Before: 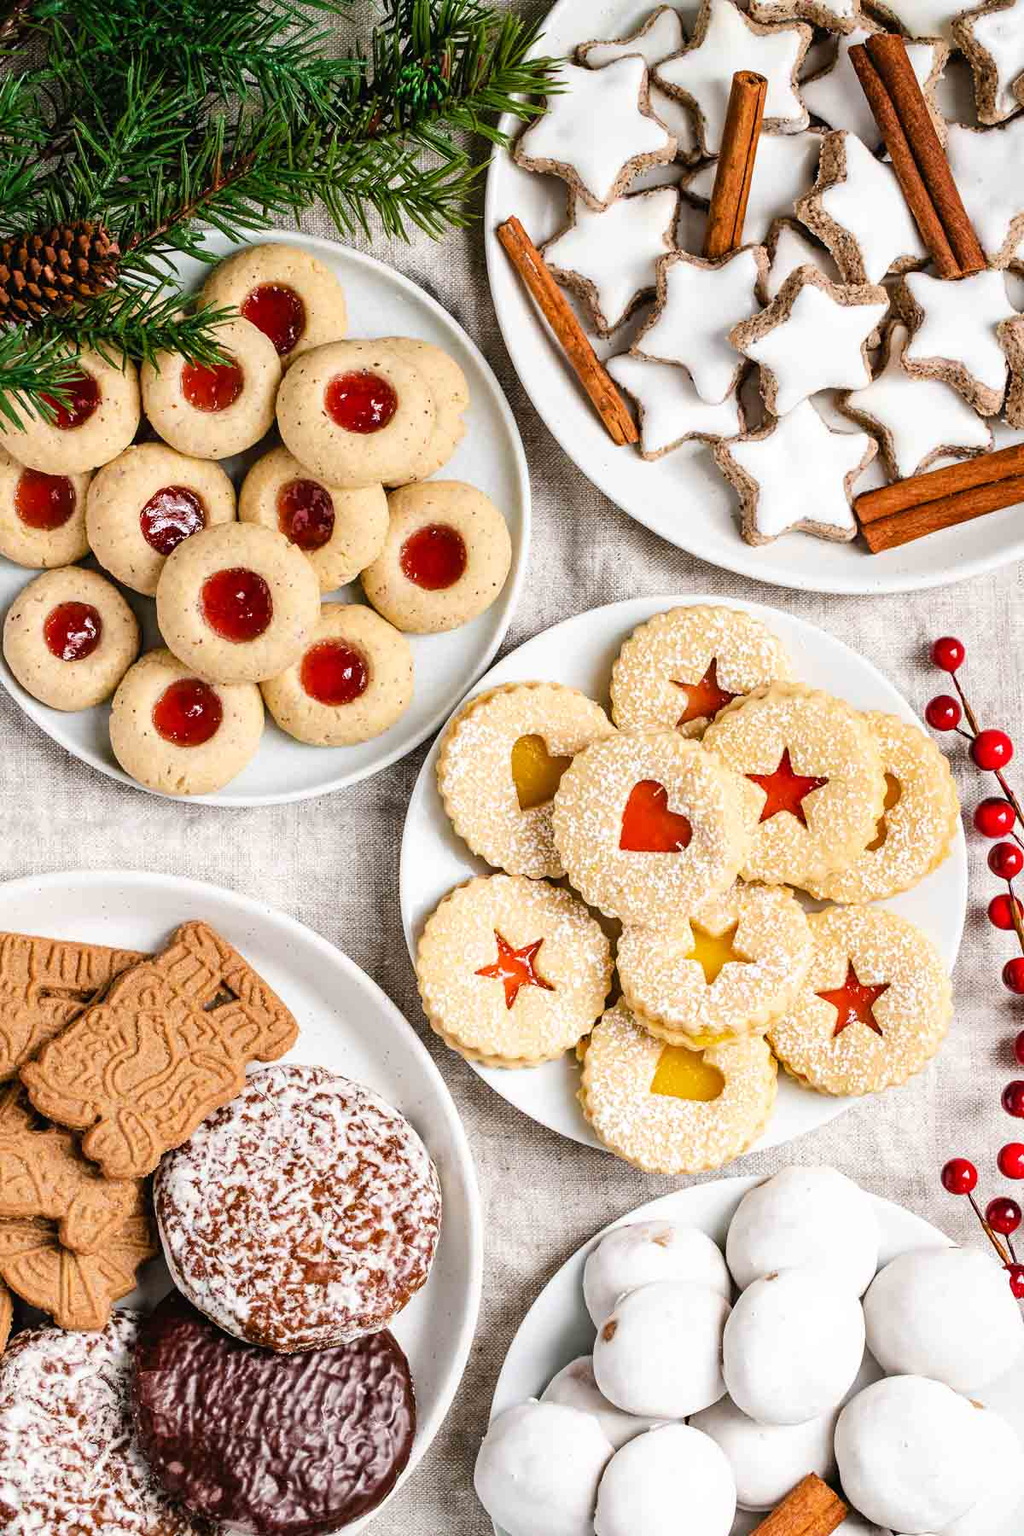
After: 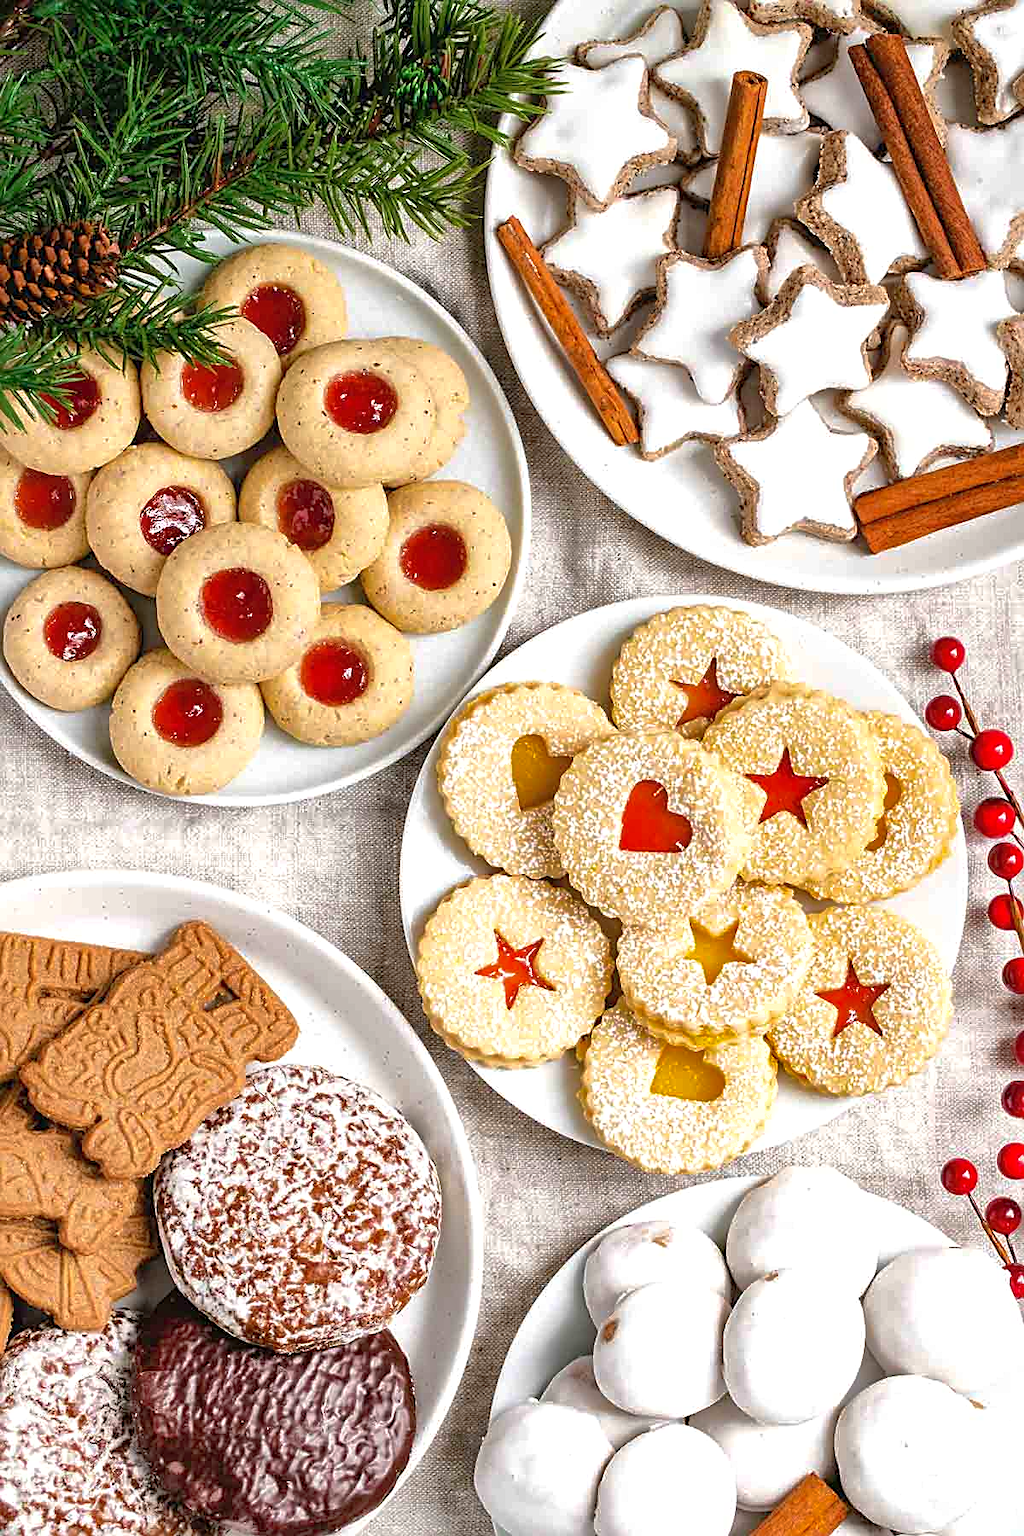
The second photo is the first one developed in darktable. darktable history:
exposure: exposure 0.2 EV, compensate highlight preservation false
shadows and highlights: on, module defaults
sharpen: on, module defaults
